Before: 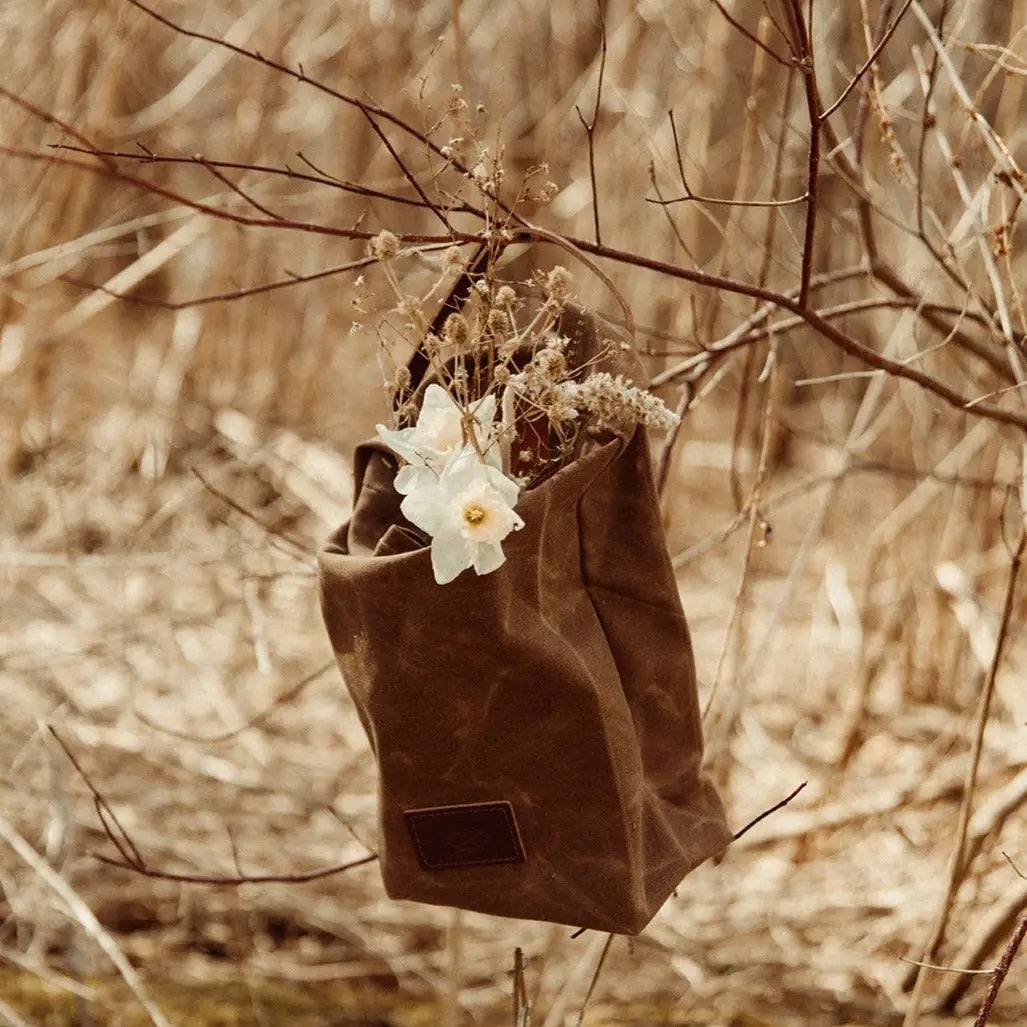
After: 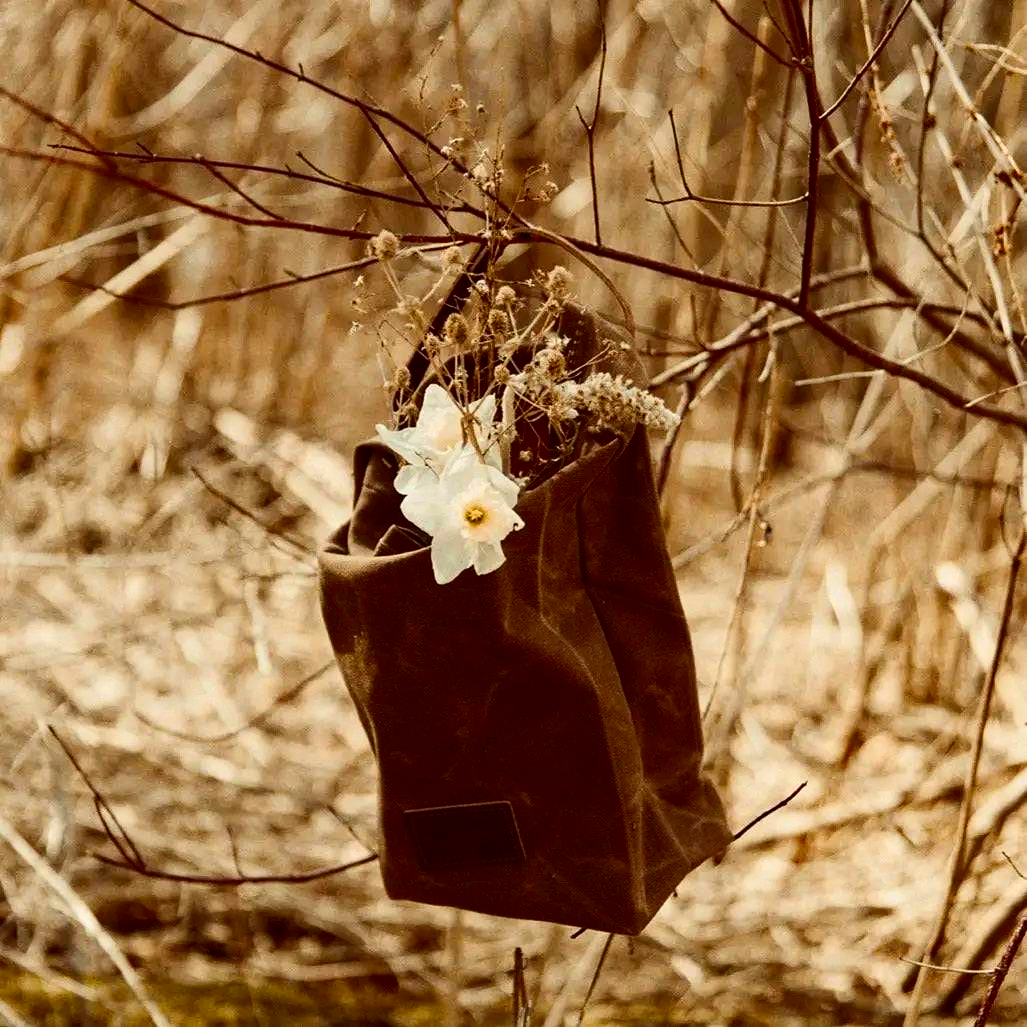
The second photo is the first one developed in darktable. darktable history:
contrast brightness saturation: contrast 0.21, brightness -0.11, saturation 0.21
color balance rgb: perceptual saturation grading › global saturation 10%, global vibrance 10%
